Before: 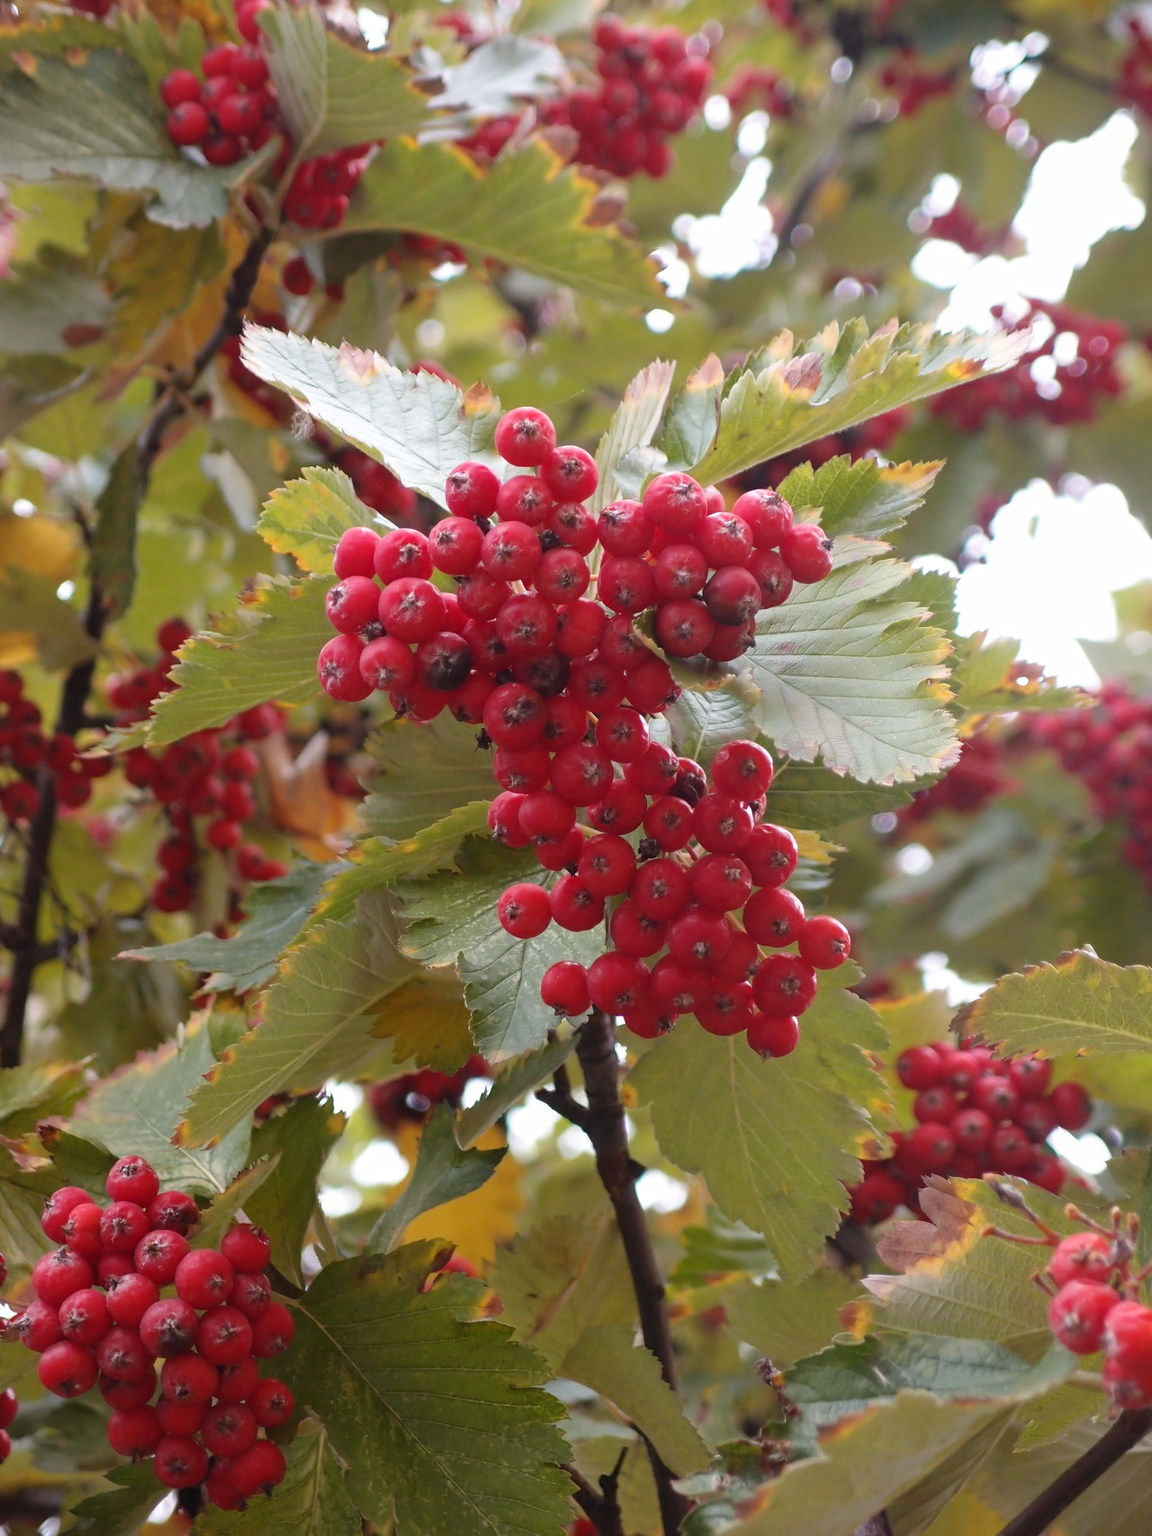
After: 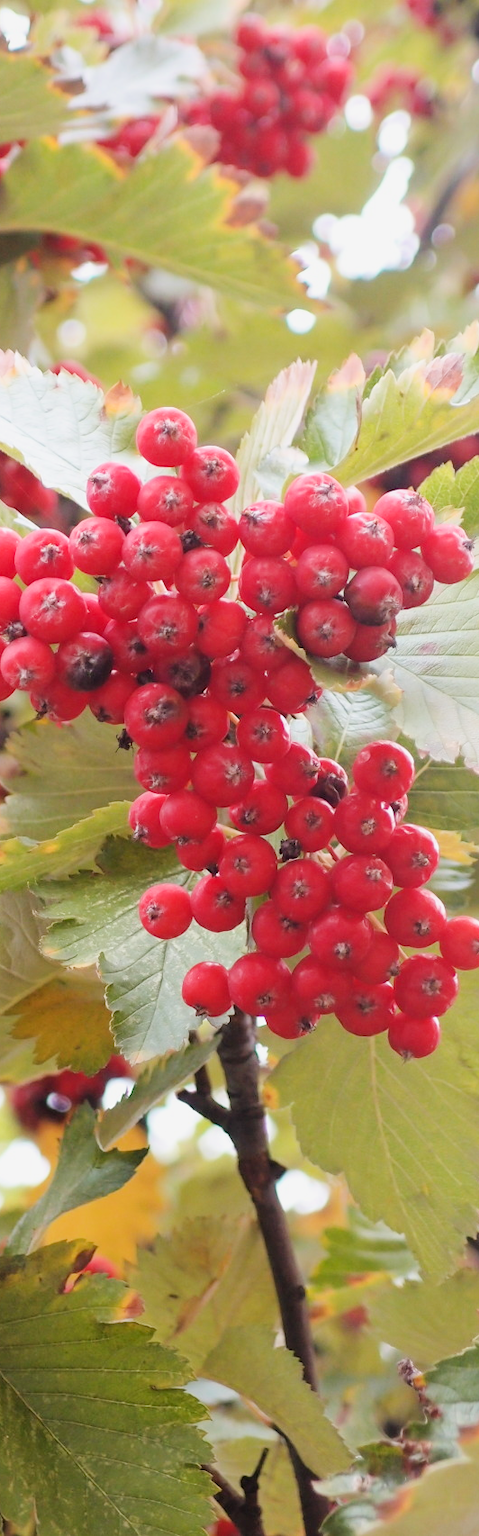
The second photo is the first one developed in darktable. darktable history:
crop: left 31.229%, right 27.105%
filmic rgb: black relative exposure -7.65 EV, white relative exposure 4.56 EV, hardness 3.61
exposure: black level correction 0, exposure 1.173 EV, compensate exposure bias true, compensate highlight preservation false
